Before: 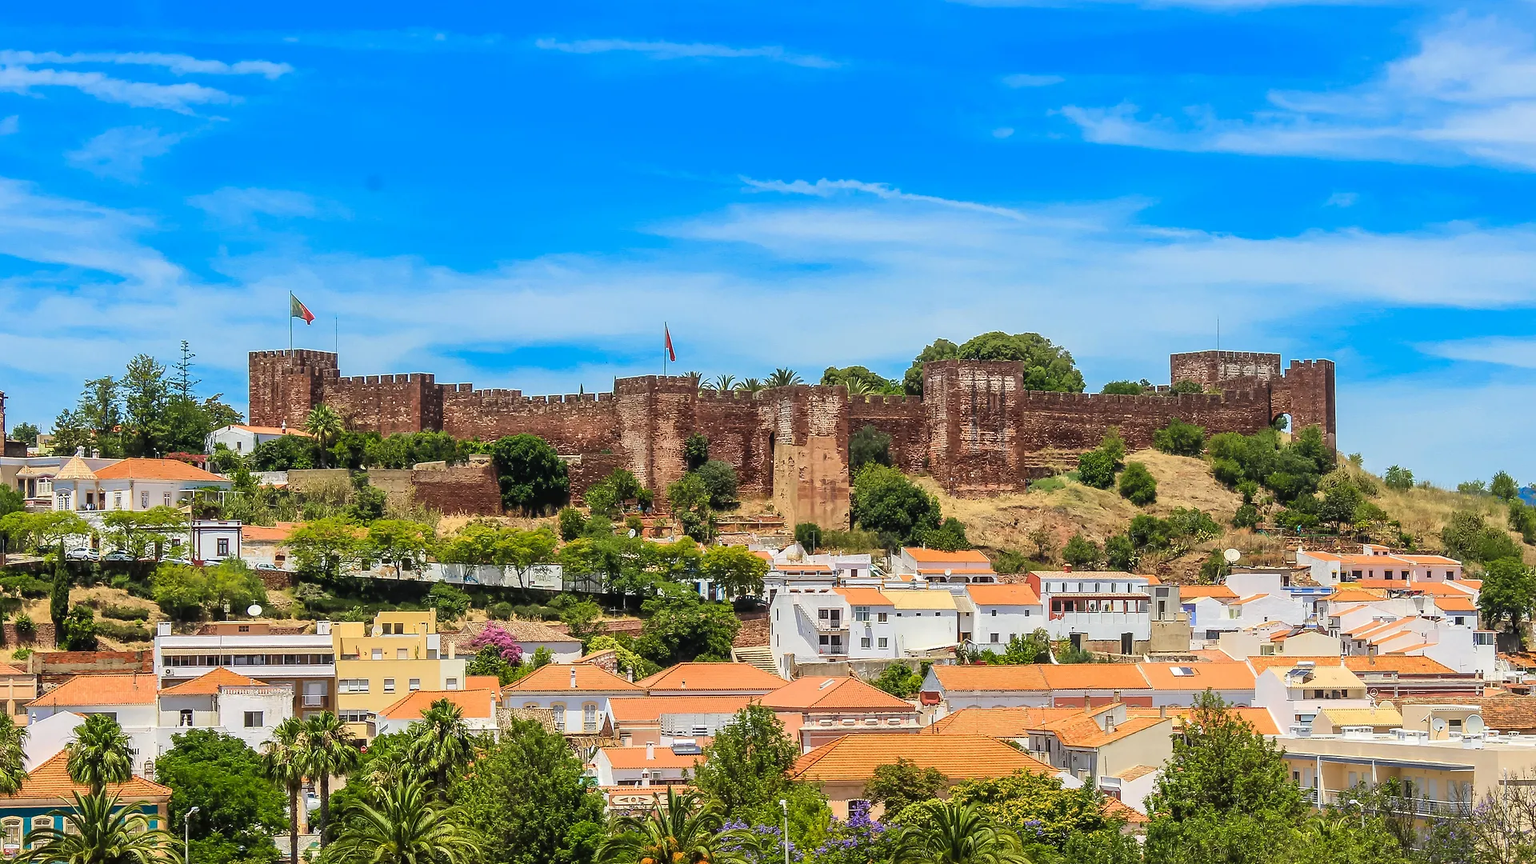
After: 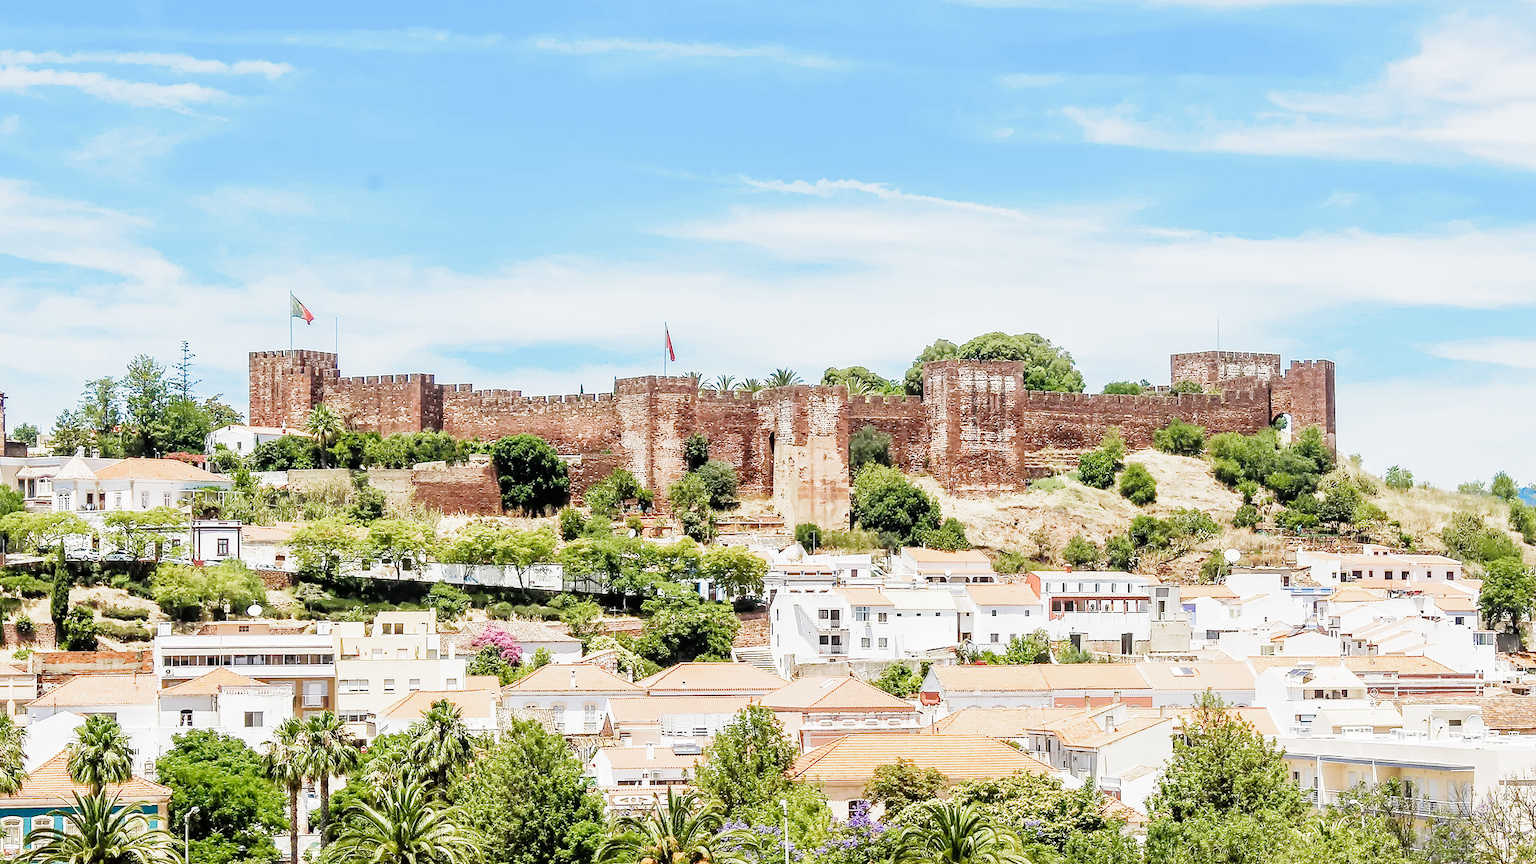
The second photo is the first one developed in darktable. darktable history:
exposure: exposure 1 EV, compensate highlight preservation false
filmic rgb: black relative exposure -7.65 EV, white relative exposure 4.56 EV, threshold 5.98 EV, hardness 3.61, preserve chrominance no, color science v5 (2021), enable highlight reconstruction true
tone equalizer: -8 EV -0.775 EV, -7 EV -0.677 EV, -6 EV -0.584 EV, -5 EV -0.393 EV, -3 EV 0.375 EV, -2 EV 0.6 EV, -1 EV 0.676 EV, +0 EV 0.733 EV
